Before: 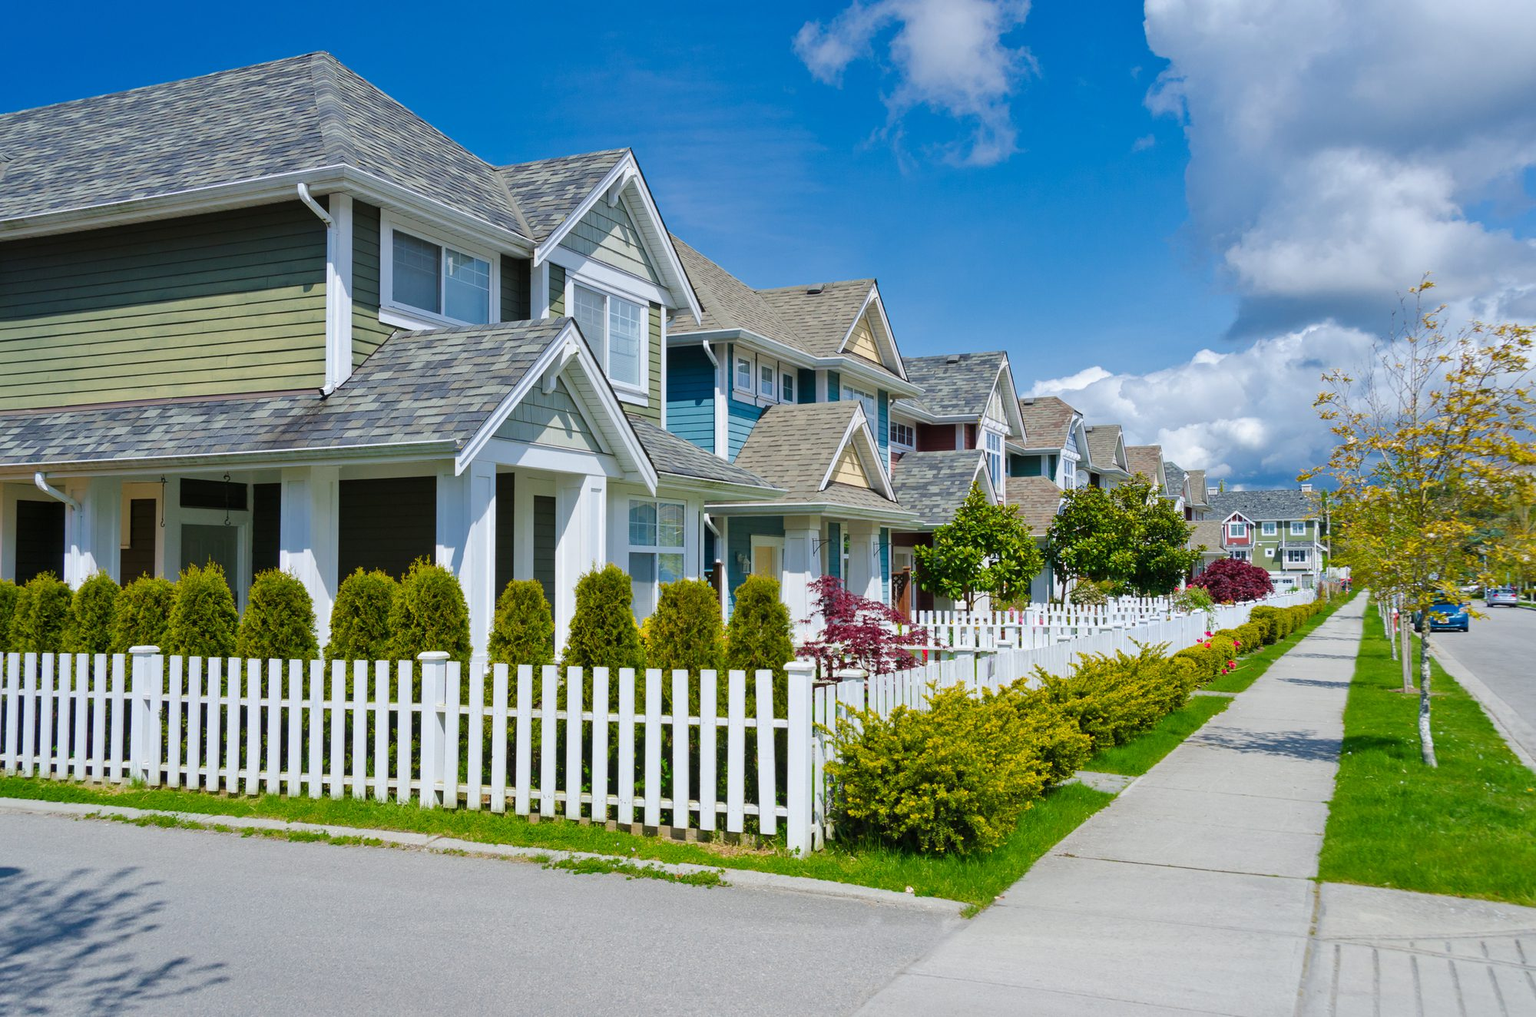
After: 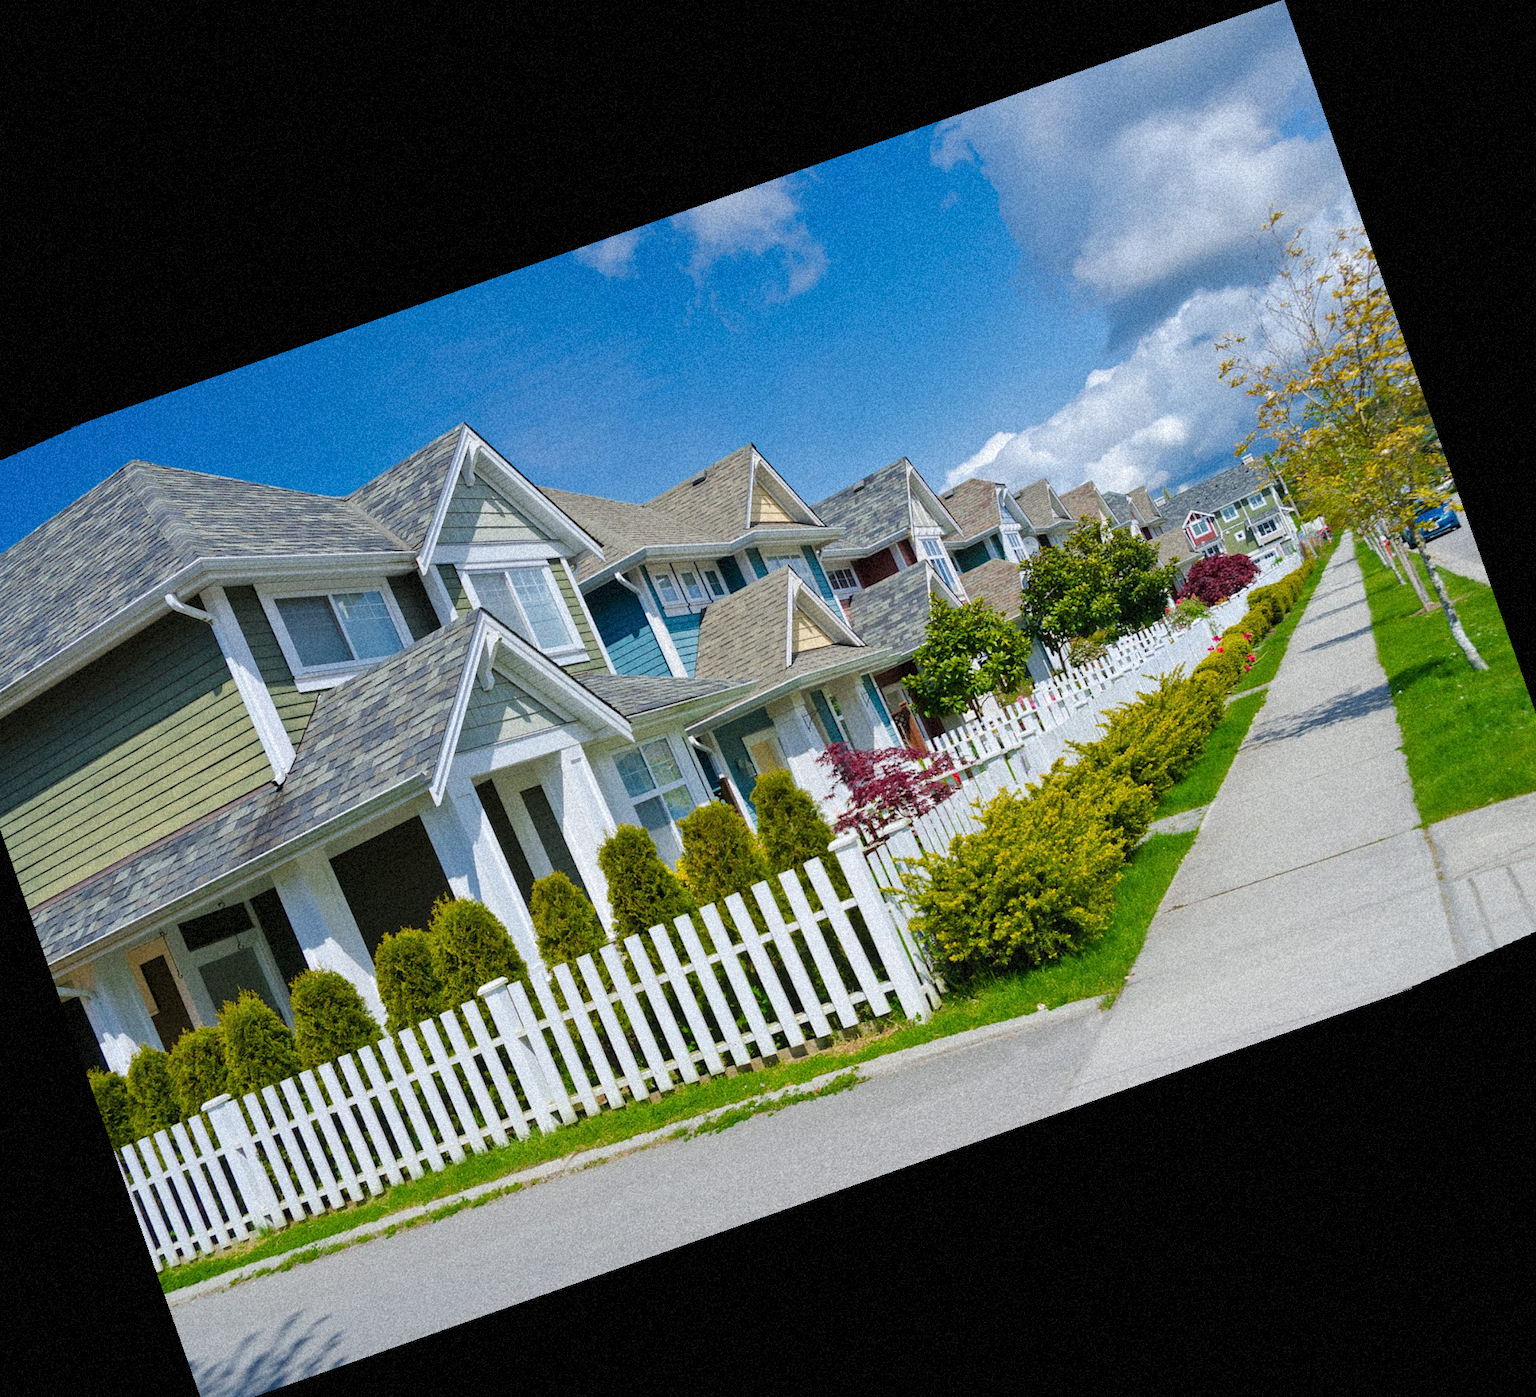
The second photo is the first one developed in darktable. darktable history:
rotate and perspective: rotation -4.57°, crop left 0.054, crop right 0.944, crop top 0.087, crop bottom 0.914
grain: coarseness 9.38 ISO, strength 34.99%, mid-tones bias 0%
crop and rotate: angle 19.43°, left 6.812%, right 4.125%, bottom 1.087%
